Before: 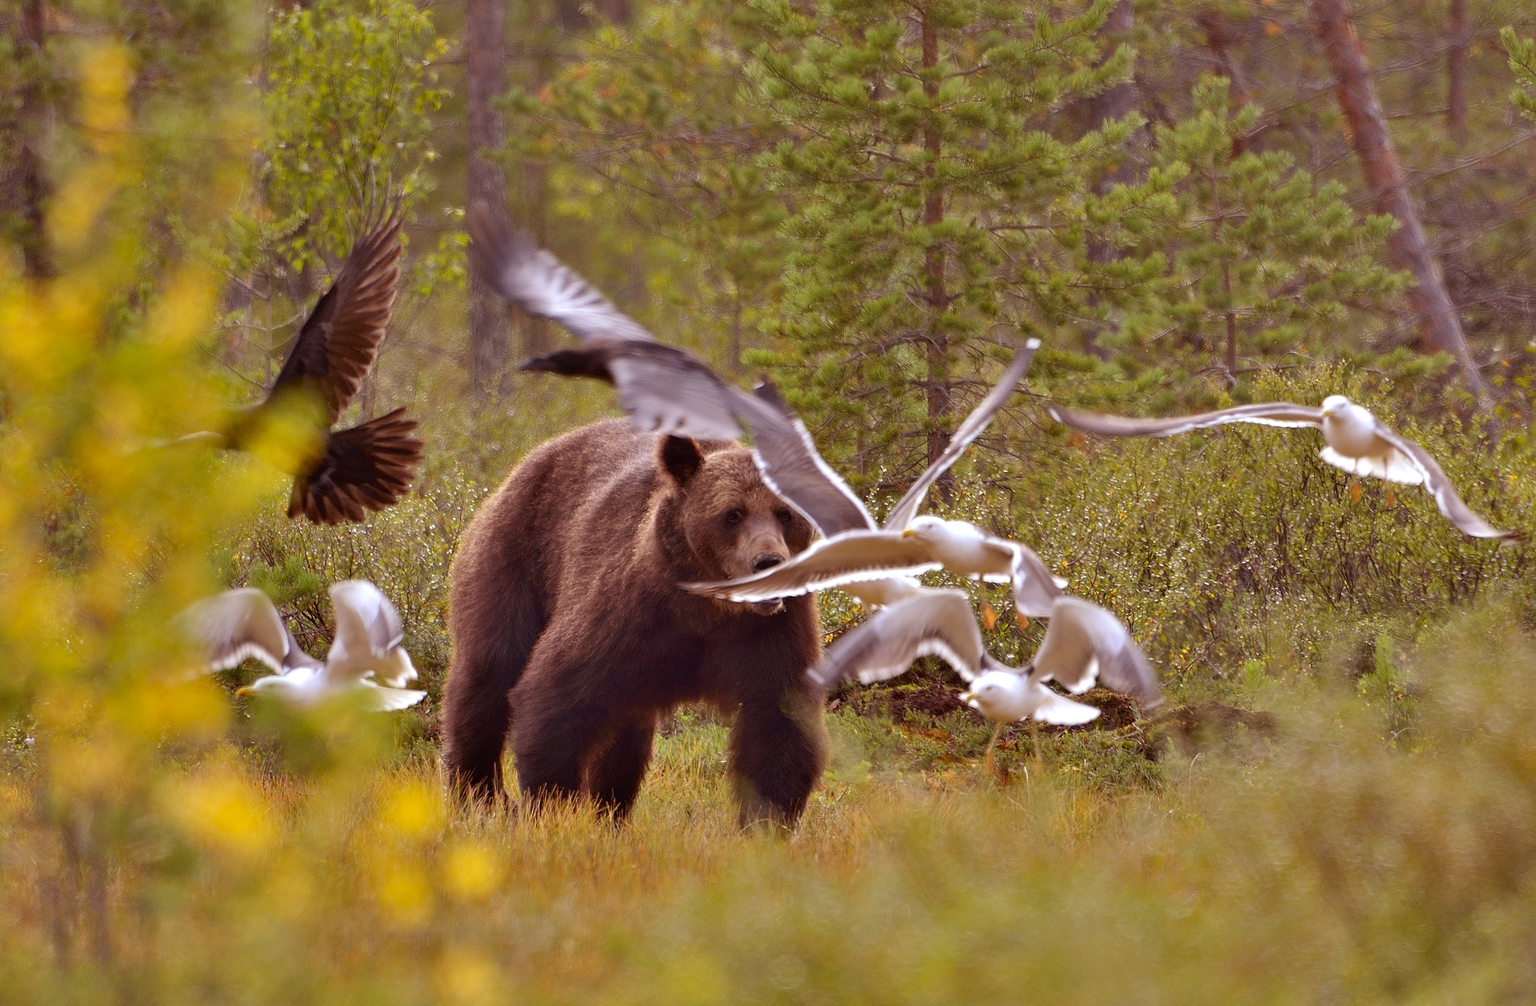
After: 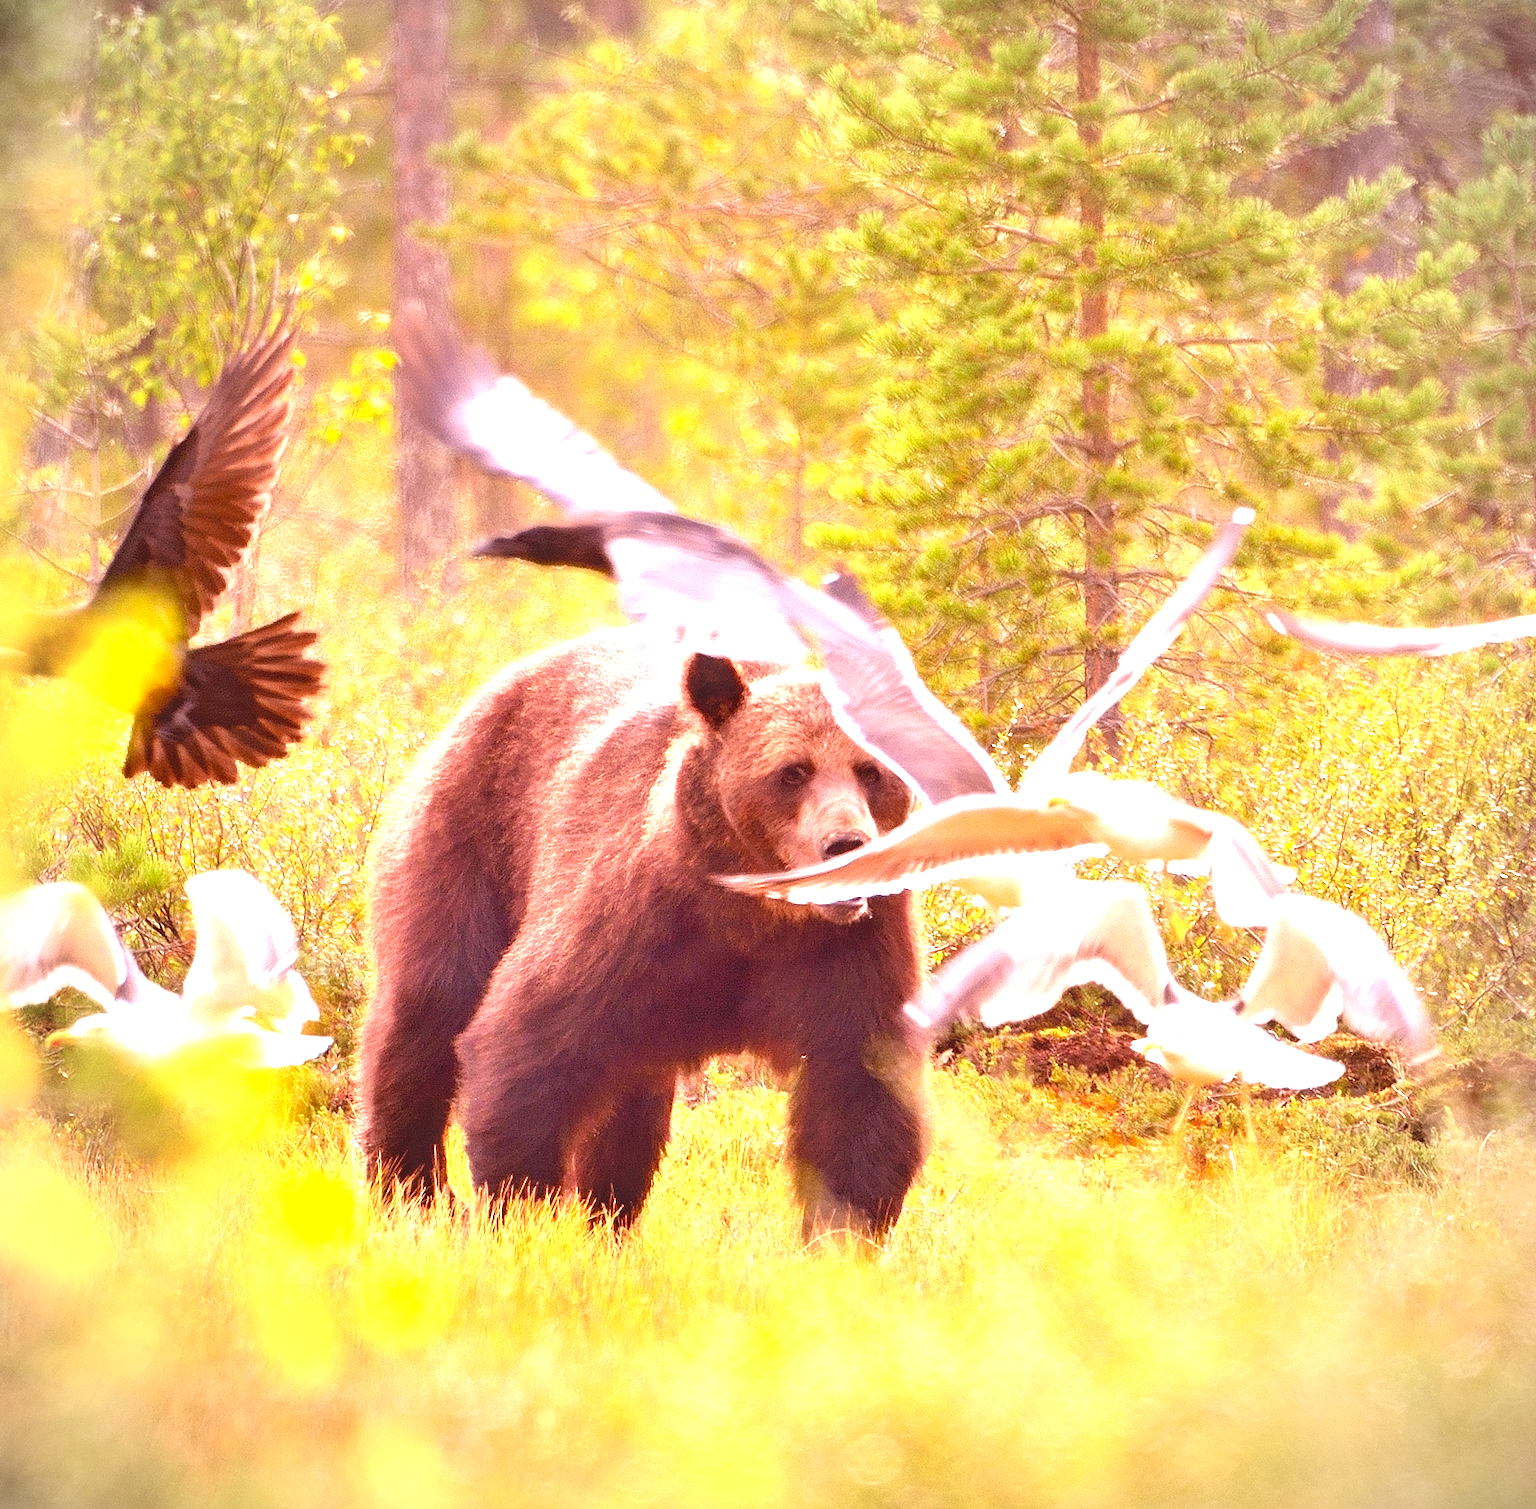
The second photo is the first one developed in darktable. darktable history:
local contrast: detail 130%
crop and rotate: left 13.373%, right 19.999%
exposure: black level correction 0, exposure 1.446 EV, compensate exposure bias true, compensate highlight preservation false
vignetting: fall-off radius 70.19%, brightness -0.675, automatic ratio true
contrast equalizer: octaves 7, y [[0.6 ×6], [0.55 ×6], [0 ×6], [0 ×6], [0 ×6]], mix -0.984
